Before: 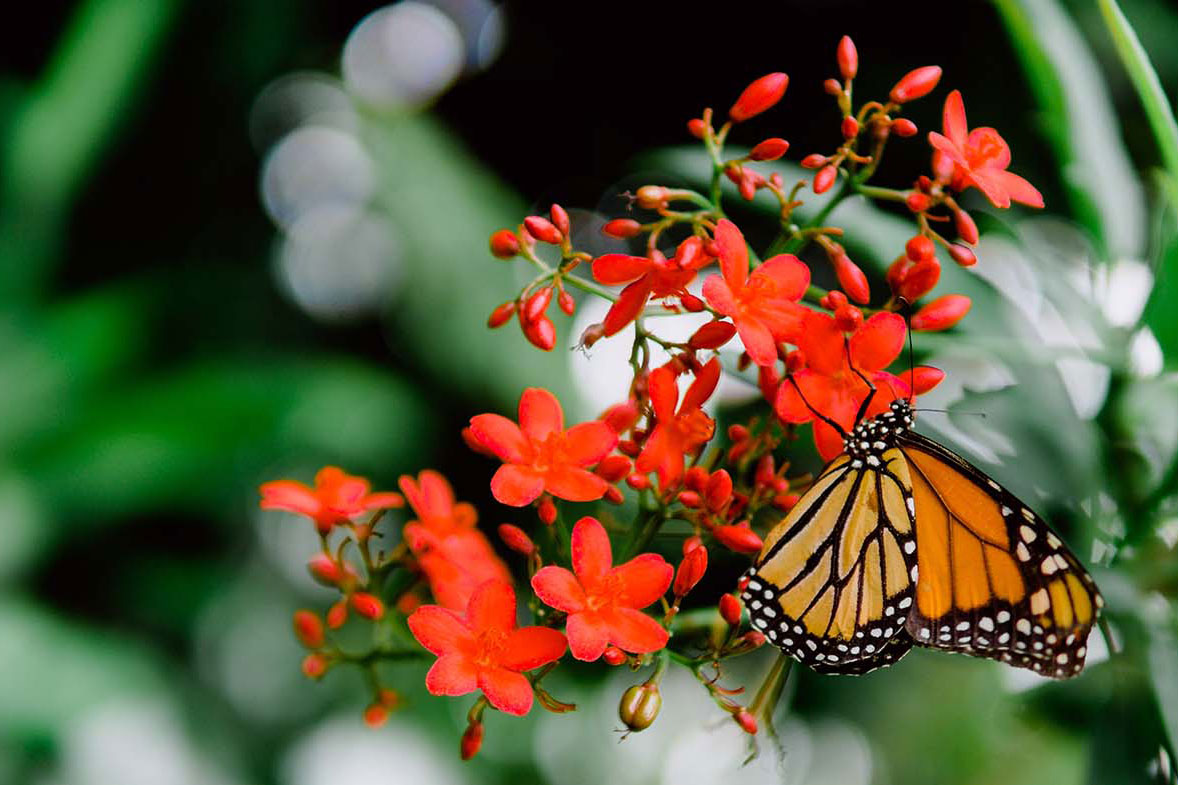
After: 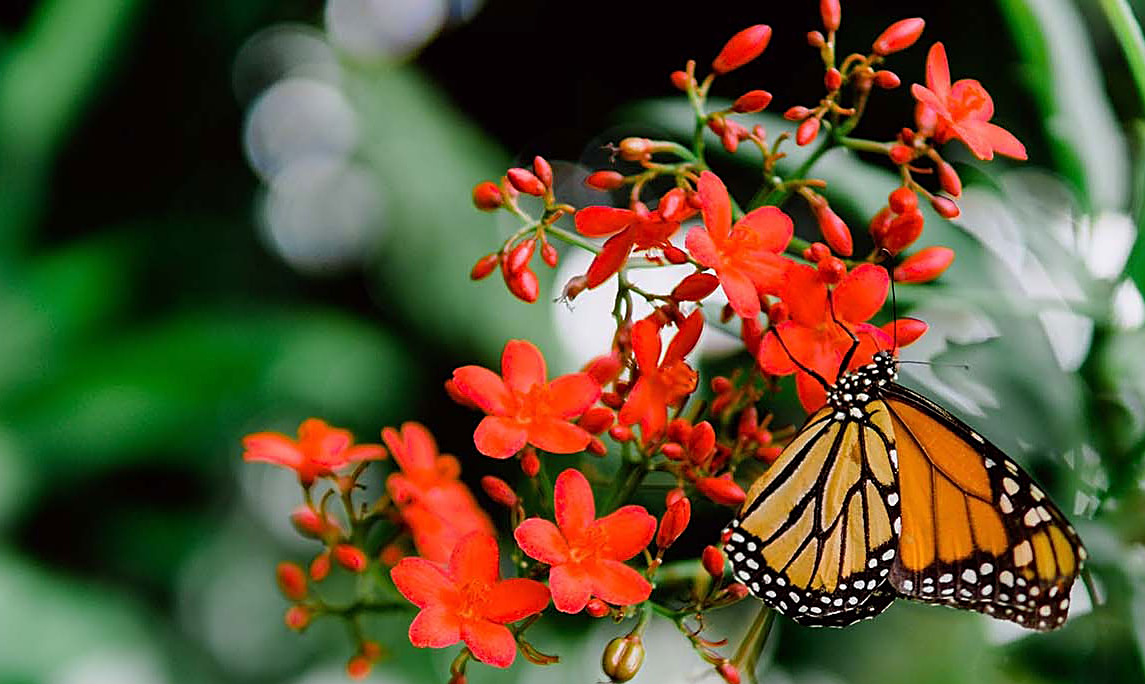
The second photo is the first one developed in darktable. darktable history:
crop: left 1.463%, top 6.164%, right 1.314%, bottom 6.645%
sharpen: on, module defaults
